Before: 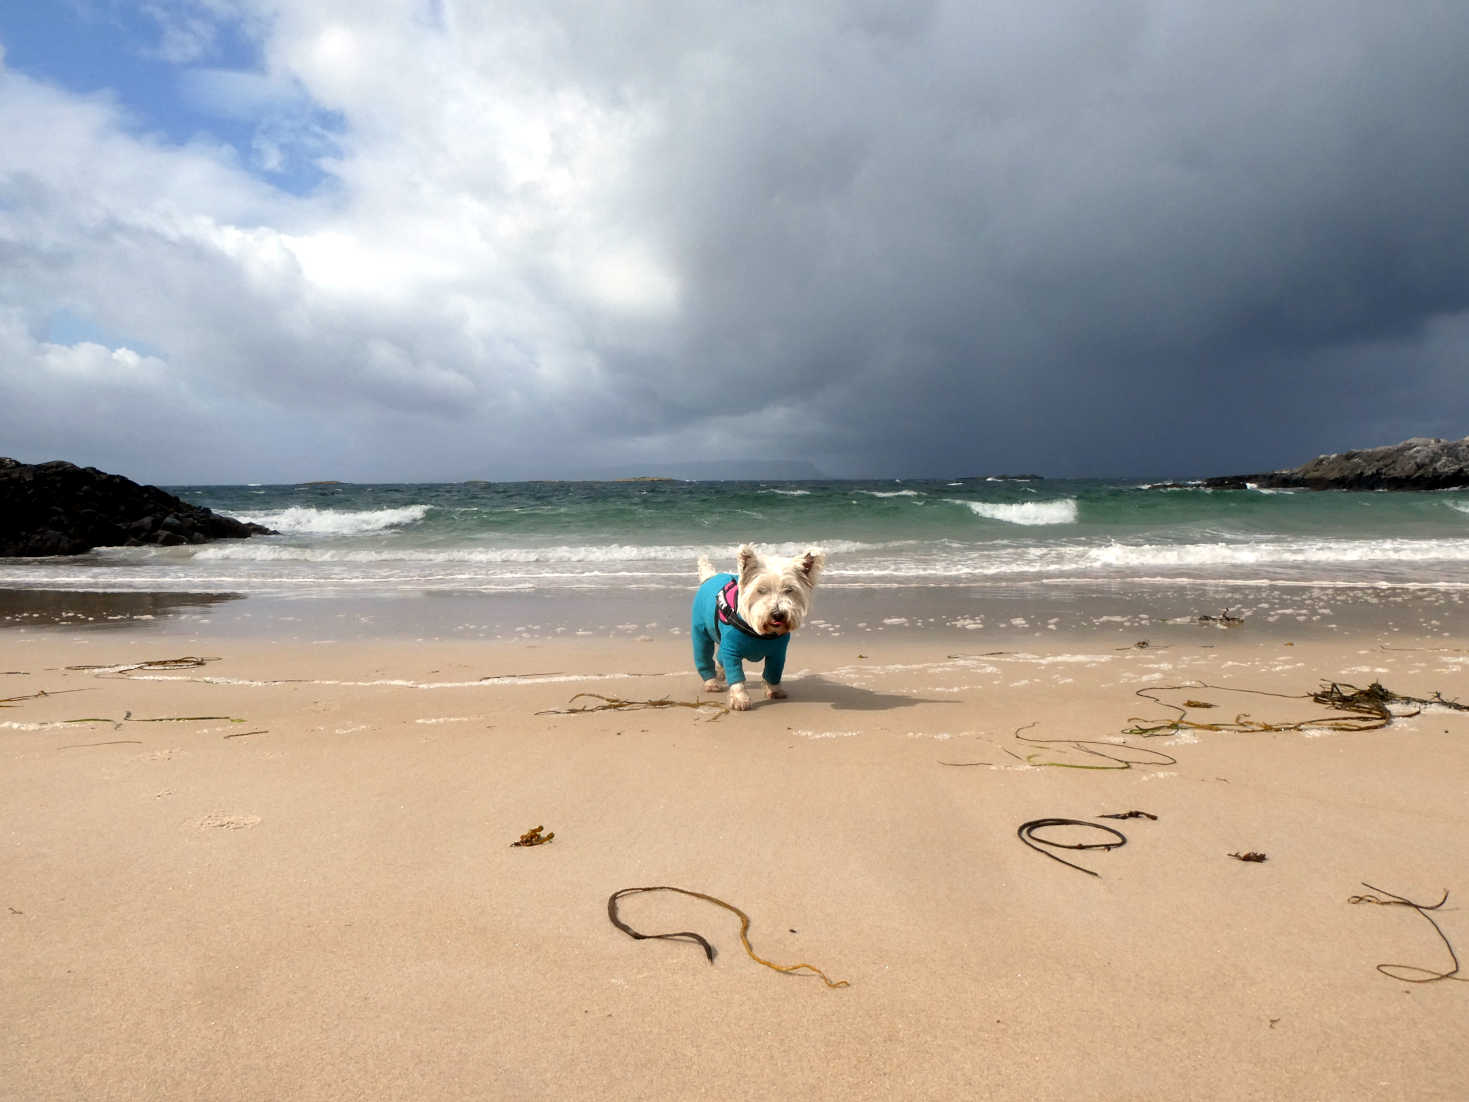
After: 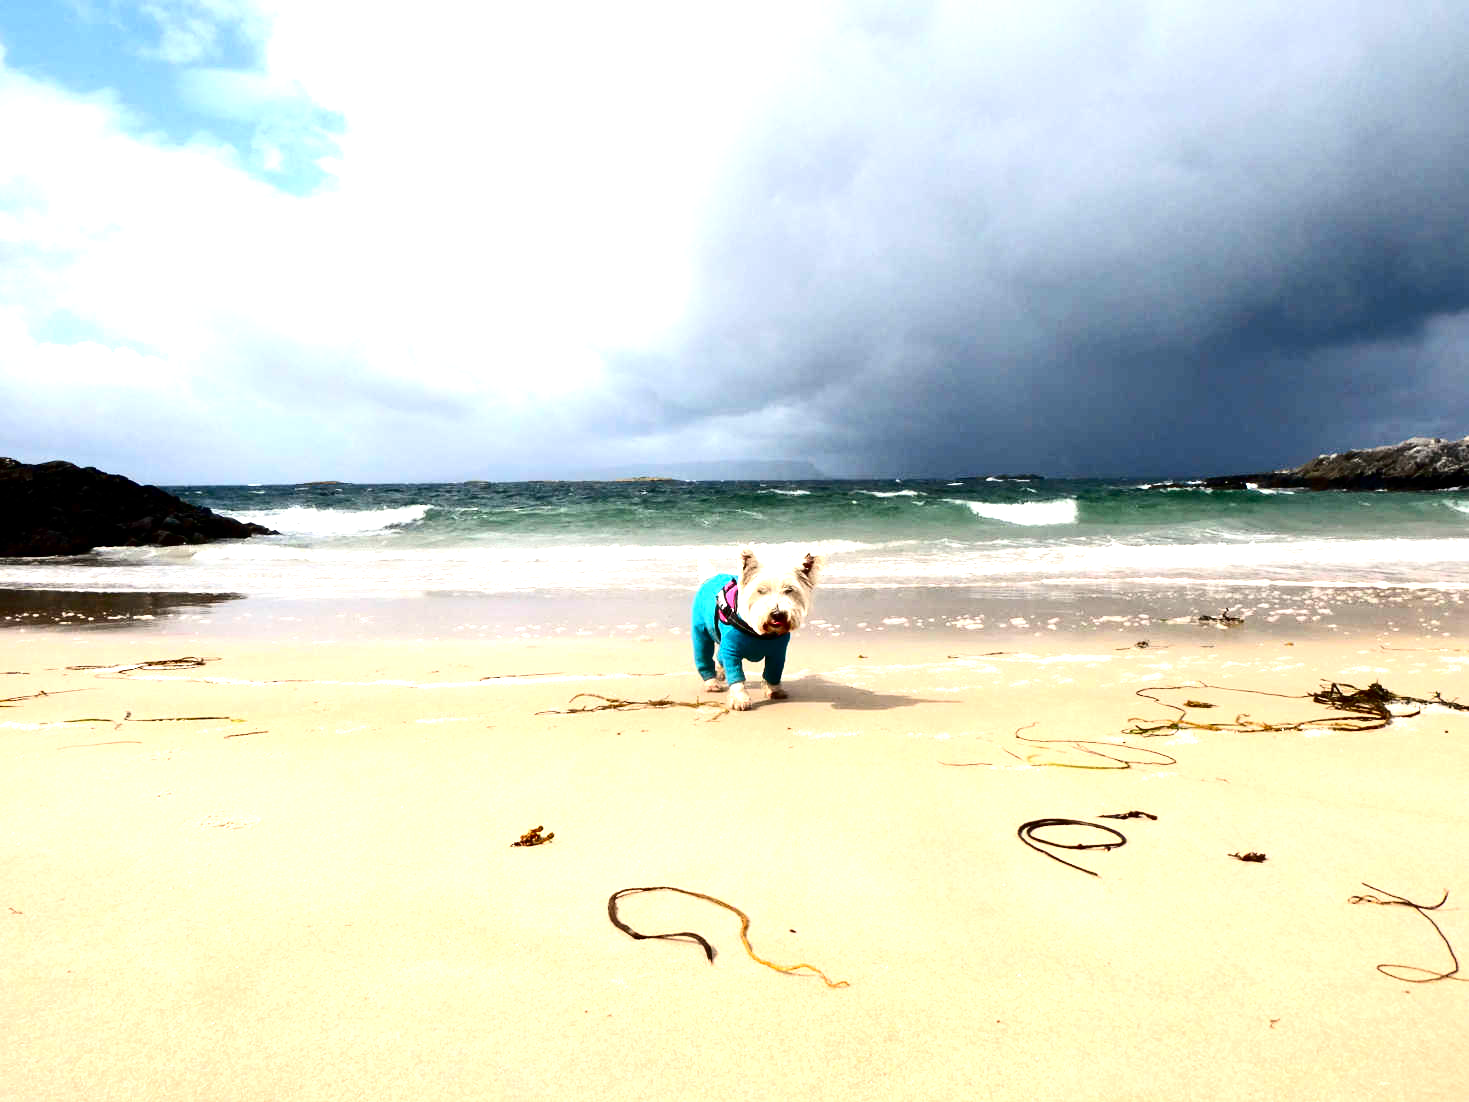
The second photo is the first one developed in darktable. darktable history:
exposure: exposure 1.154 EV, compensate highlight preservation false
contrast brightness saturation: contrast 0.242, brightness -0.229, saturation 0.142
